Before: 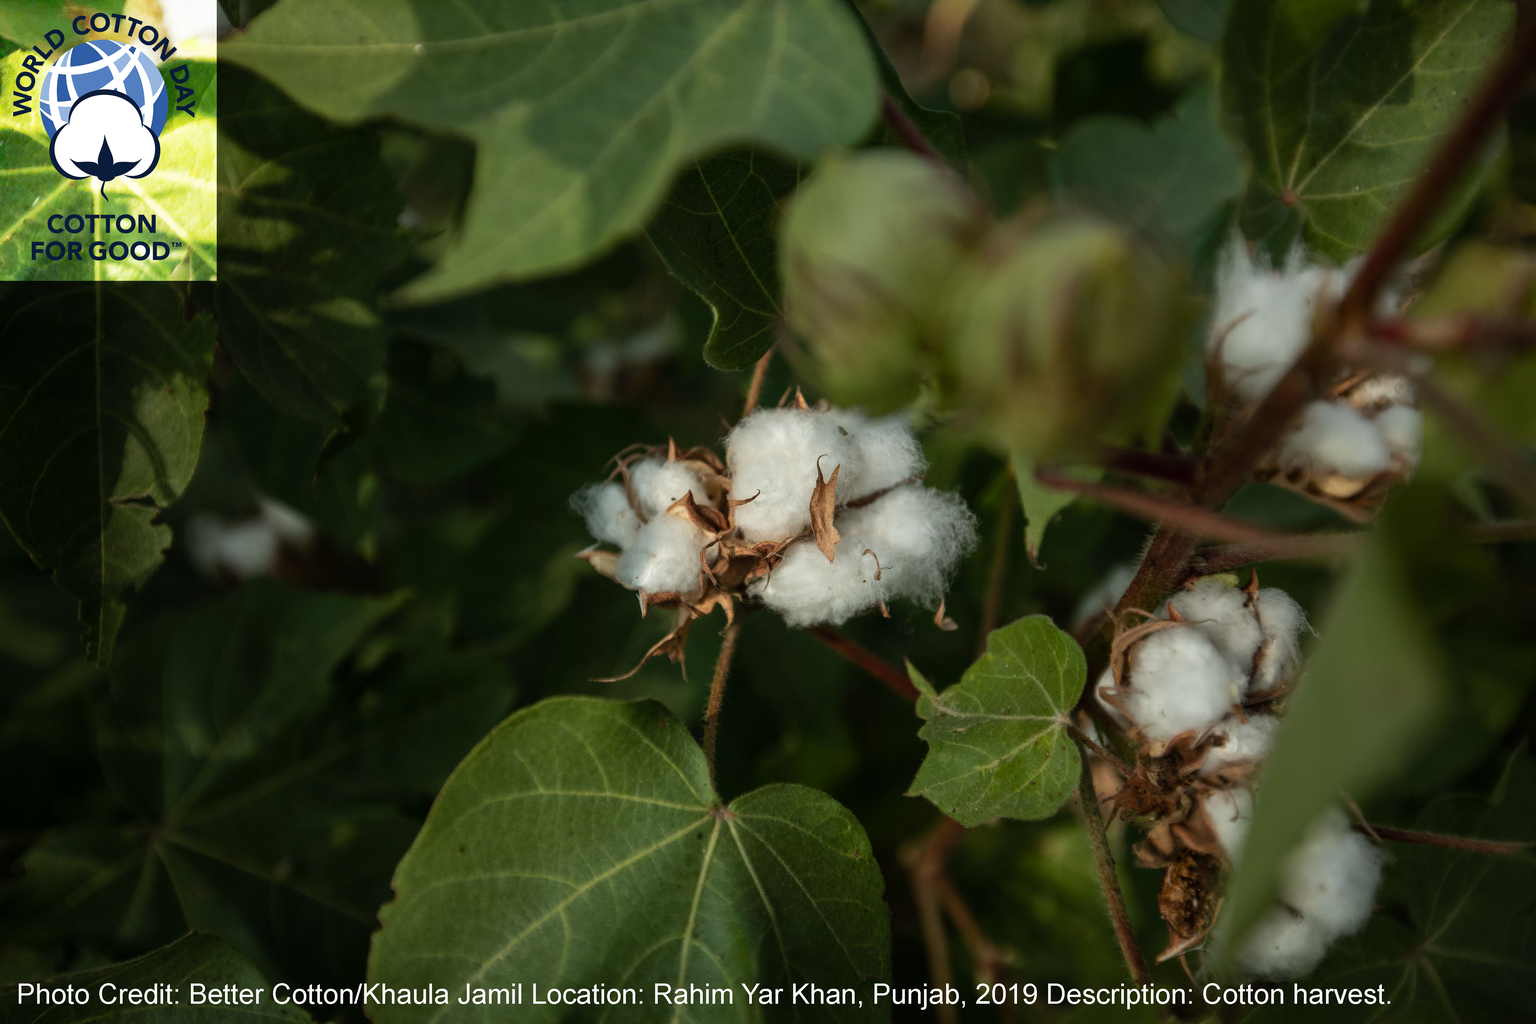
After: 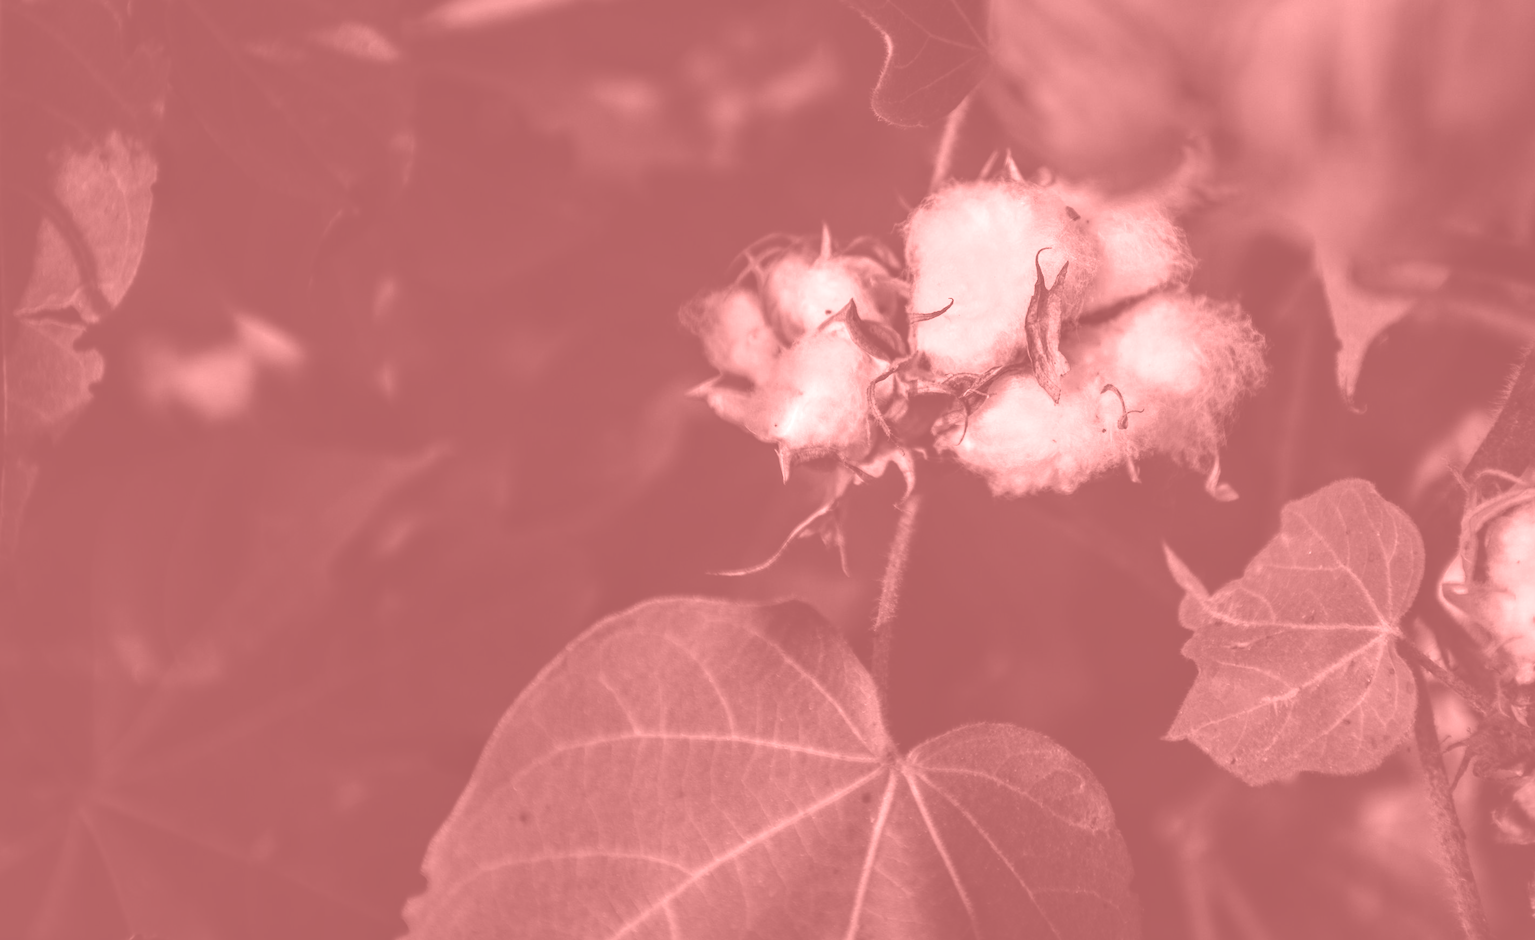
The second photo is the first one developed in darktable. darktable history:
colorize: saturation 51%, source mix 50.67%, lightness 50.67%
local contrast: detail 142%
crop: left 6.488%, top 27.668%, right 24.183%, bottom 8.656%
shadows and highlights: shadows 22.7, highlights -48.71, soften with gaussian
rgb curve: curves: ch0 [(0, 0.186) (0.314, 0.284) (0.775, 0.708) (1, 1)], compensate middle gray true, preserve colors none
exposure: black level correction 0, exposure 1.015 EV, compensate exposure bias true, compensate highlight preservation false
